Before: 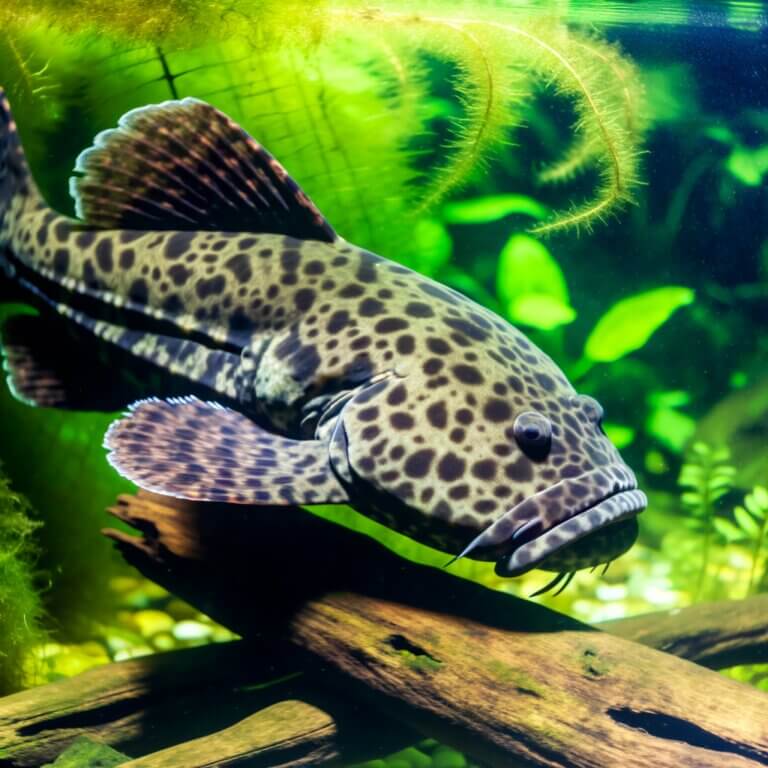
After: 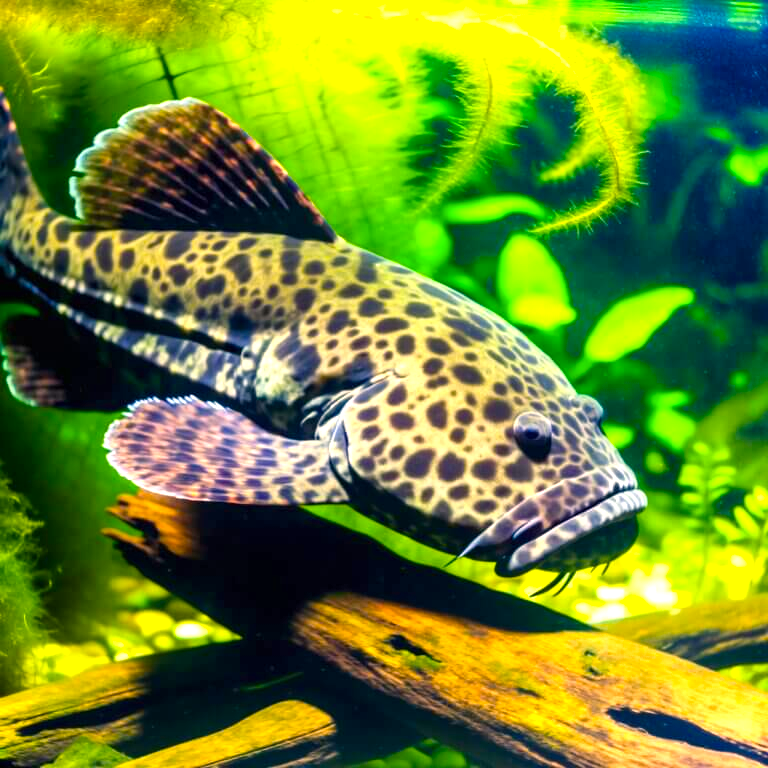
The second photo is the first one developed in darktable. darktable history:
color balance rgb: highlights gain › chroma 3.839%, highlights gain › hue 58.17°, perceptual saturation grading › global saturation 31.319%, global vibrance 25.106%
exposure: black level correction 0, exposure 0.694 EV, compensate highlight preservation false
